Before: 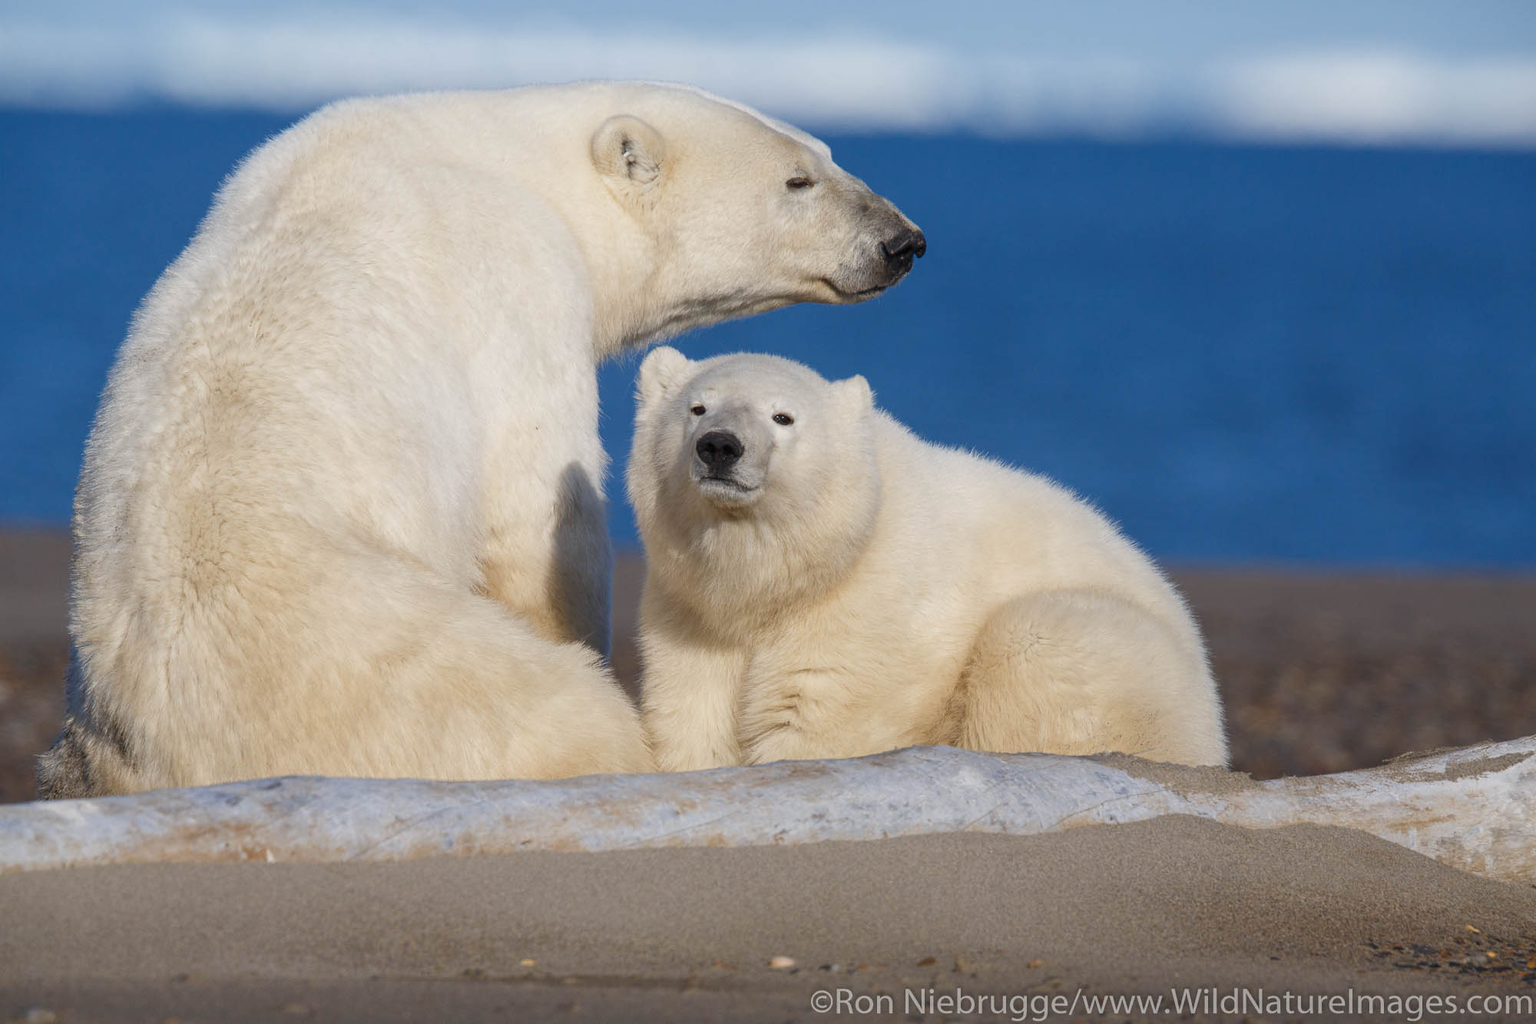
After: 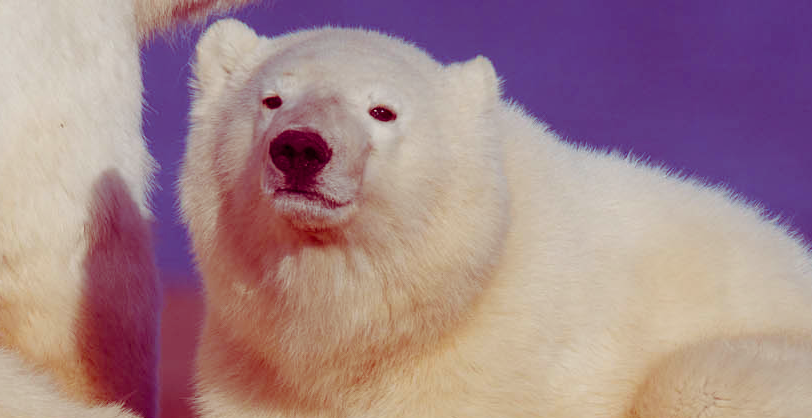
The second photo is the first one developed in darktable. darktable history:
crop: left 31.883%, top 32.459%, right 27.504%, bottom 35.476%
color balance rgb: shadows lift › luminance -19.034%, shadows lift › chroma 35.333%, linear chroma grading › global chroma 5.201%, perceptual saturation grading › global saturation 17.169%, contrast -9.431%
